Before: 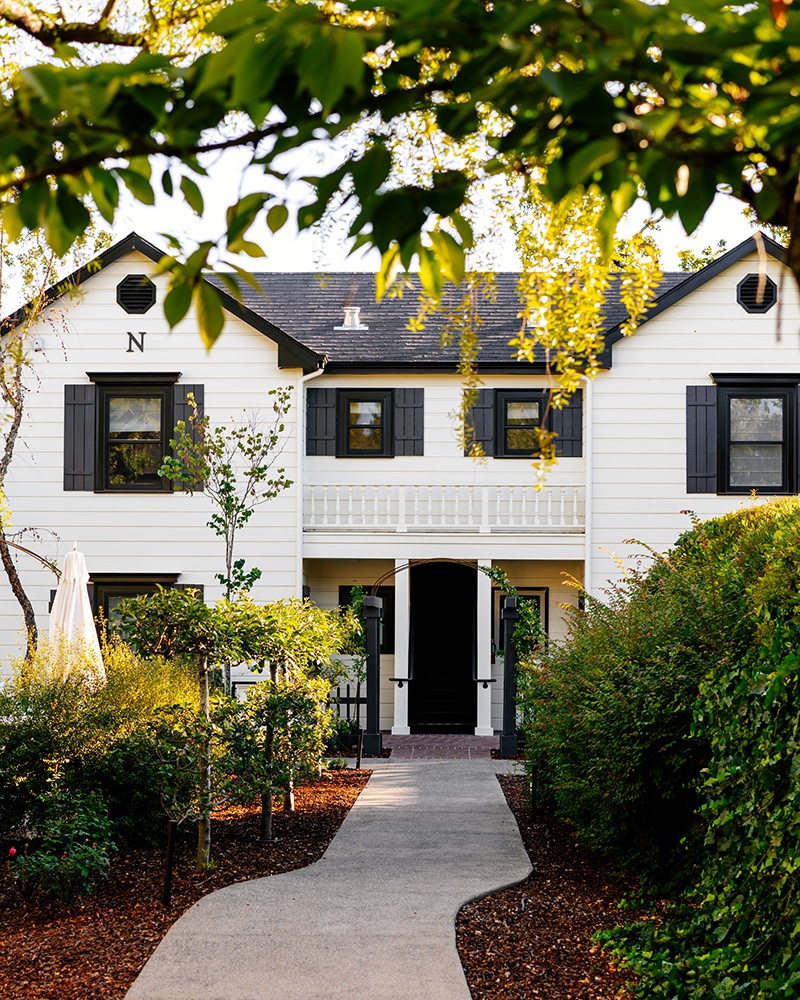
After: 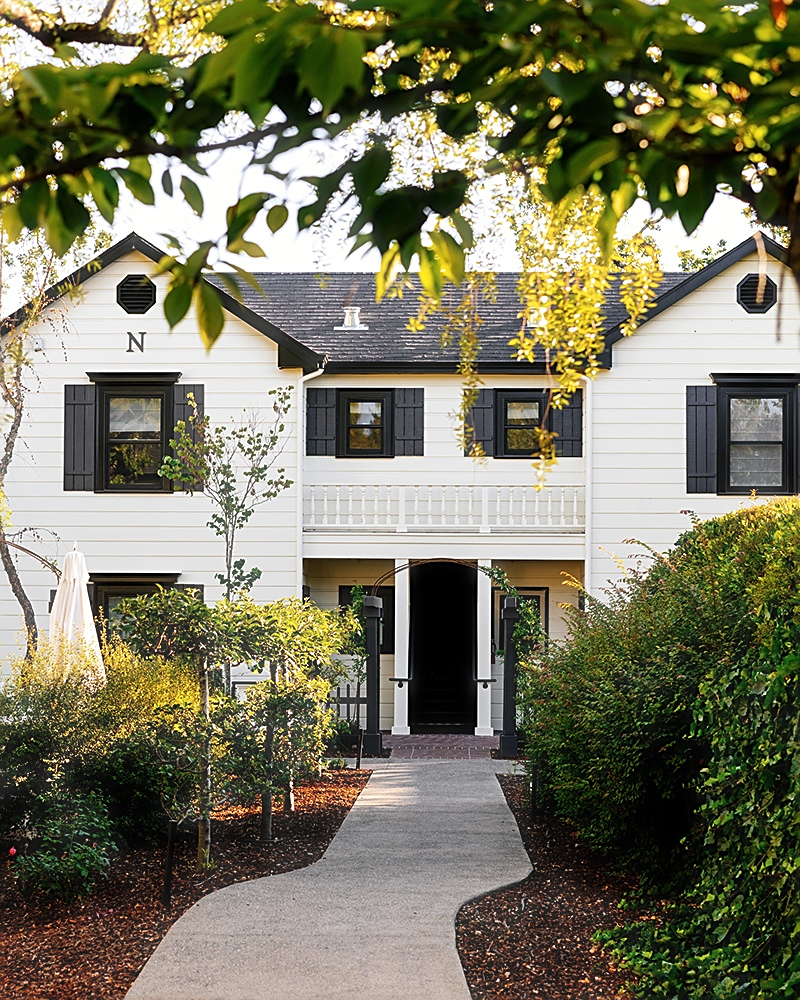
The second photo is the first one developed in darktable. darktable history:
haze removal: strength -0.1, adaptive false
sharpen: on, module defaults
